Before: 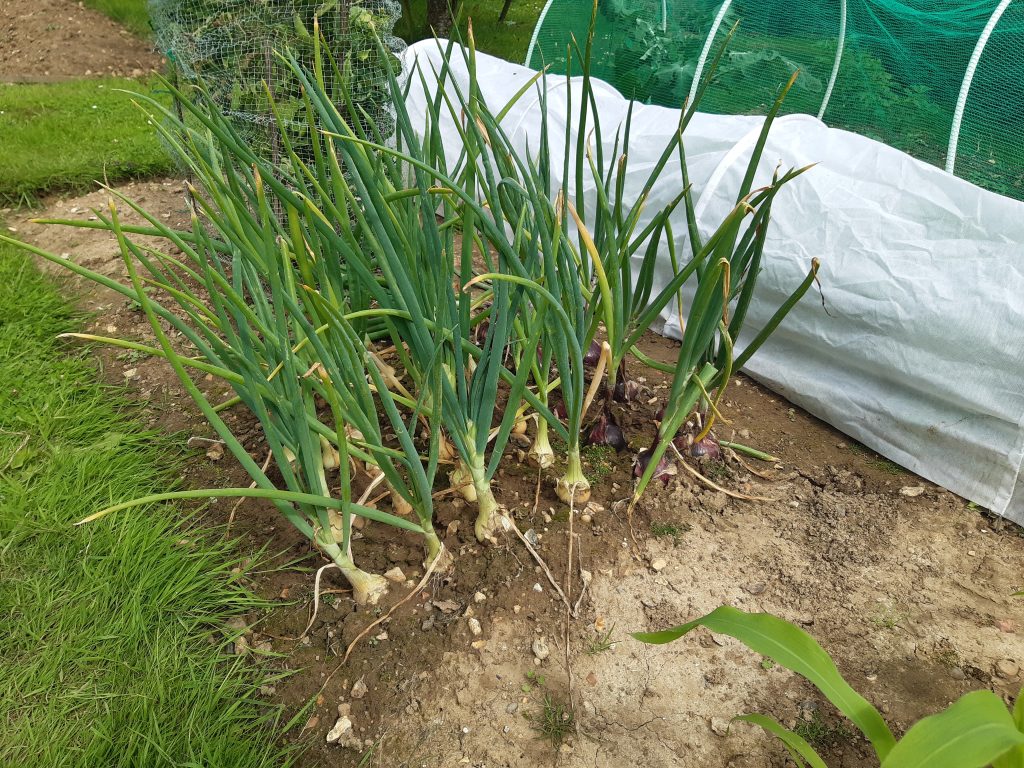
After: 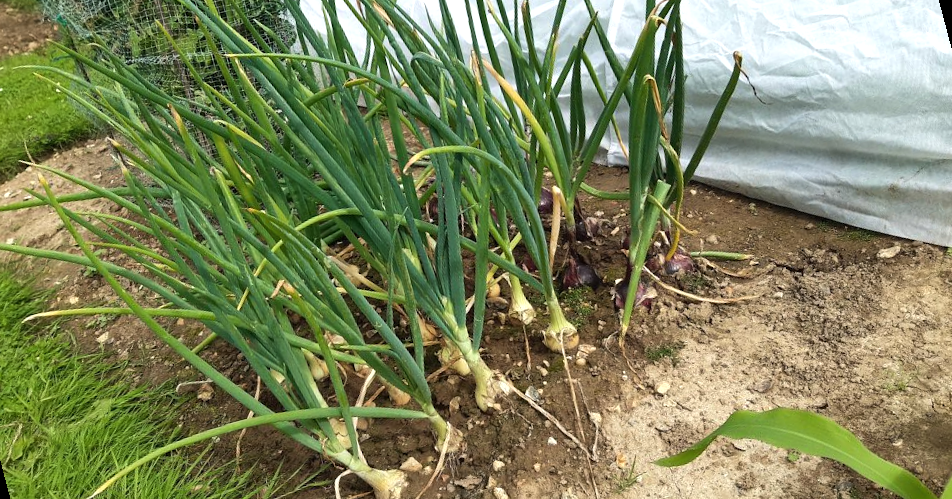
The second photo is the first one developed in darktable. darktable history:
tone equalizer: -8 EV -0.417 EV, -7 EV -0.389 EV, -6 EV -0.333 EV, -5 EV -0.222 EV, -3 EV 0.222 EV, -2 EV 0.333 EV, -1 EV 0.389 EV, +0 EV 0.417 EV, edges refinement/feathering 500, mask exposure compensation -1.57 EV, preserve details no
rotate and perspective: rotation -14.8°, crop left 0.1, crop right 0.903, crop top 0.25, crop bottom 0.748
